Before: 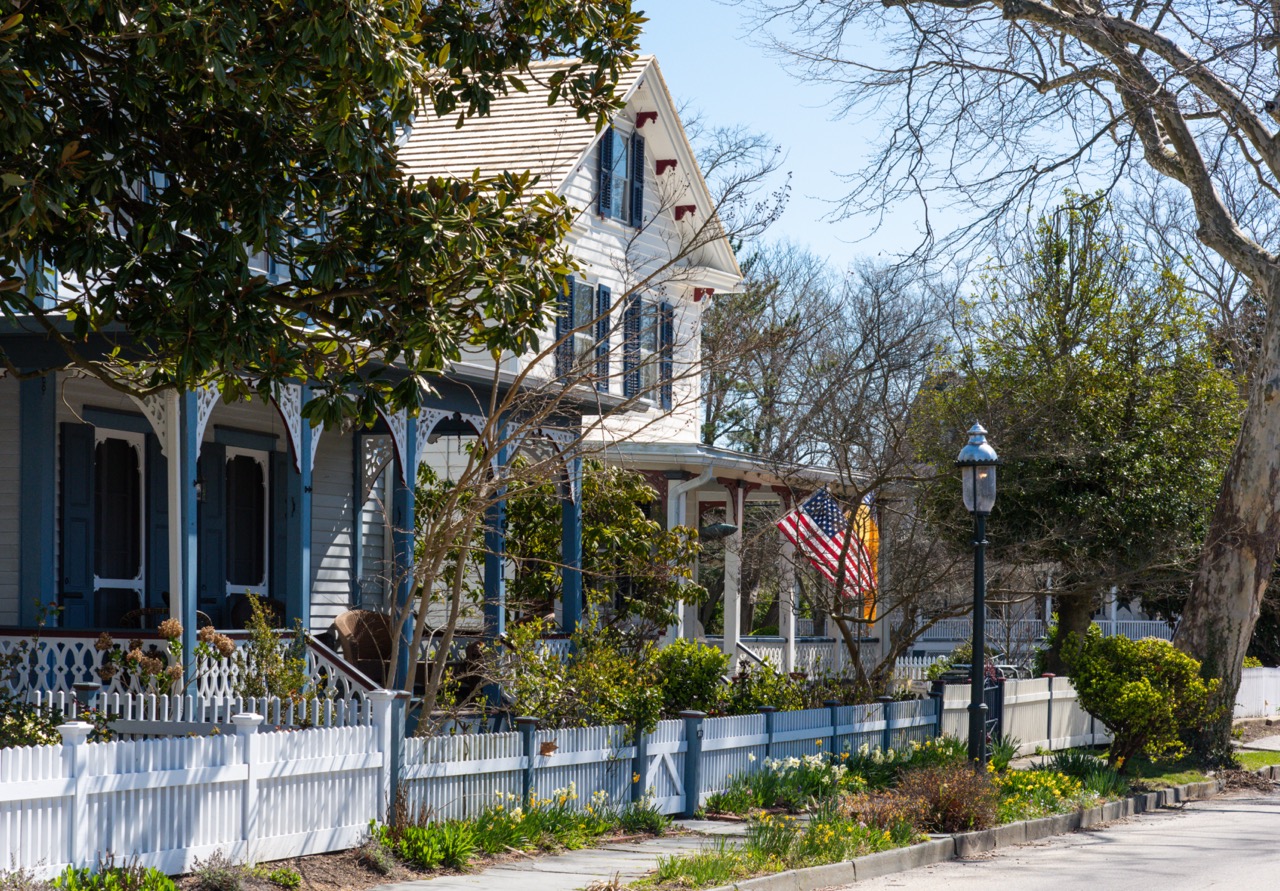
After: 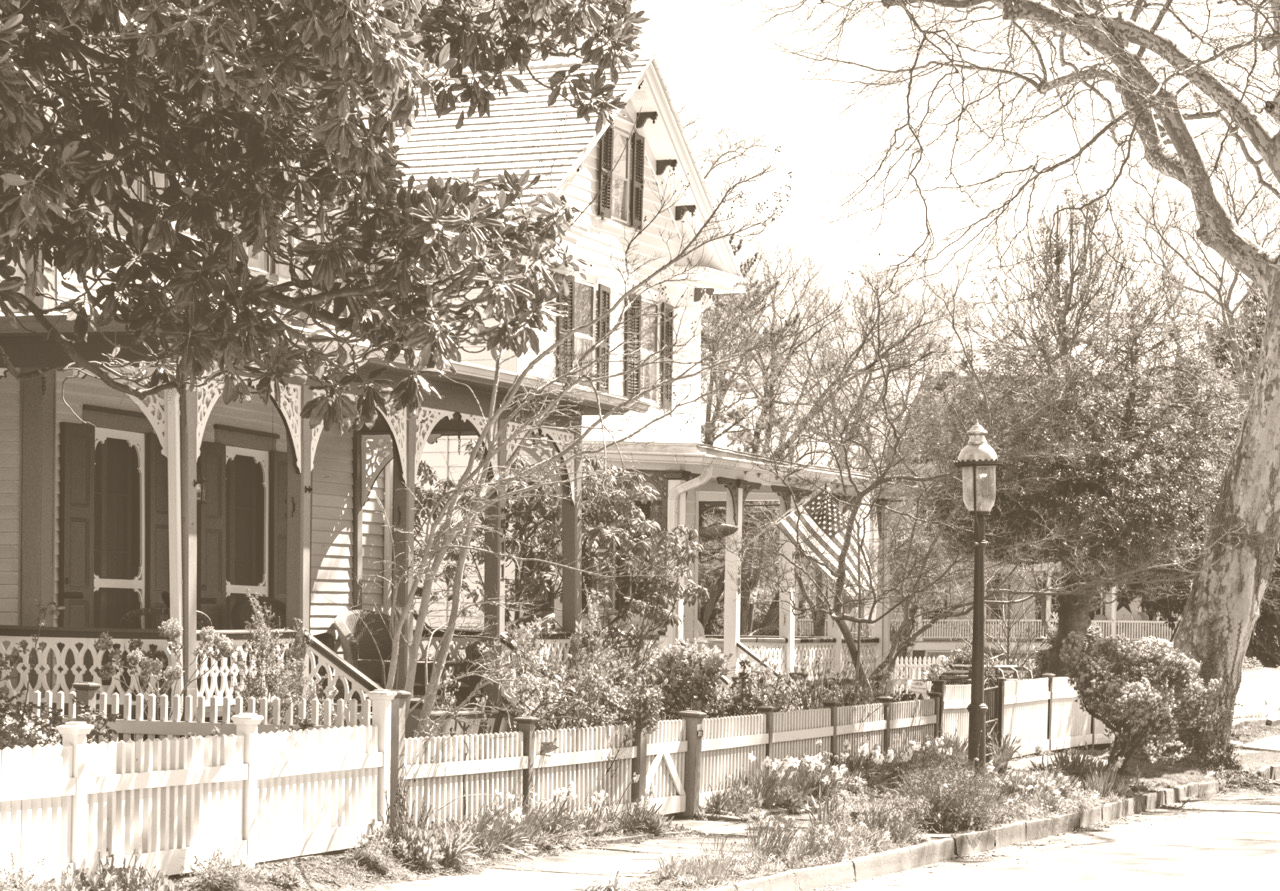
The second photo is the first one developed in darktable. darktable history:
colorize: hue 34.49°, saturation 35.33%, source mix 100%, version 1
haze removal: compatibility mode true, adaptive false
